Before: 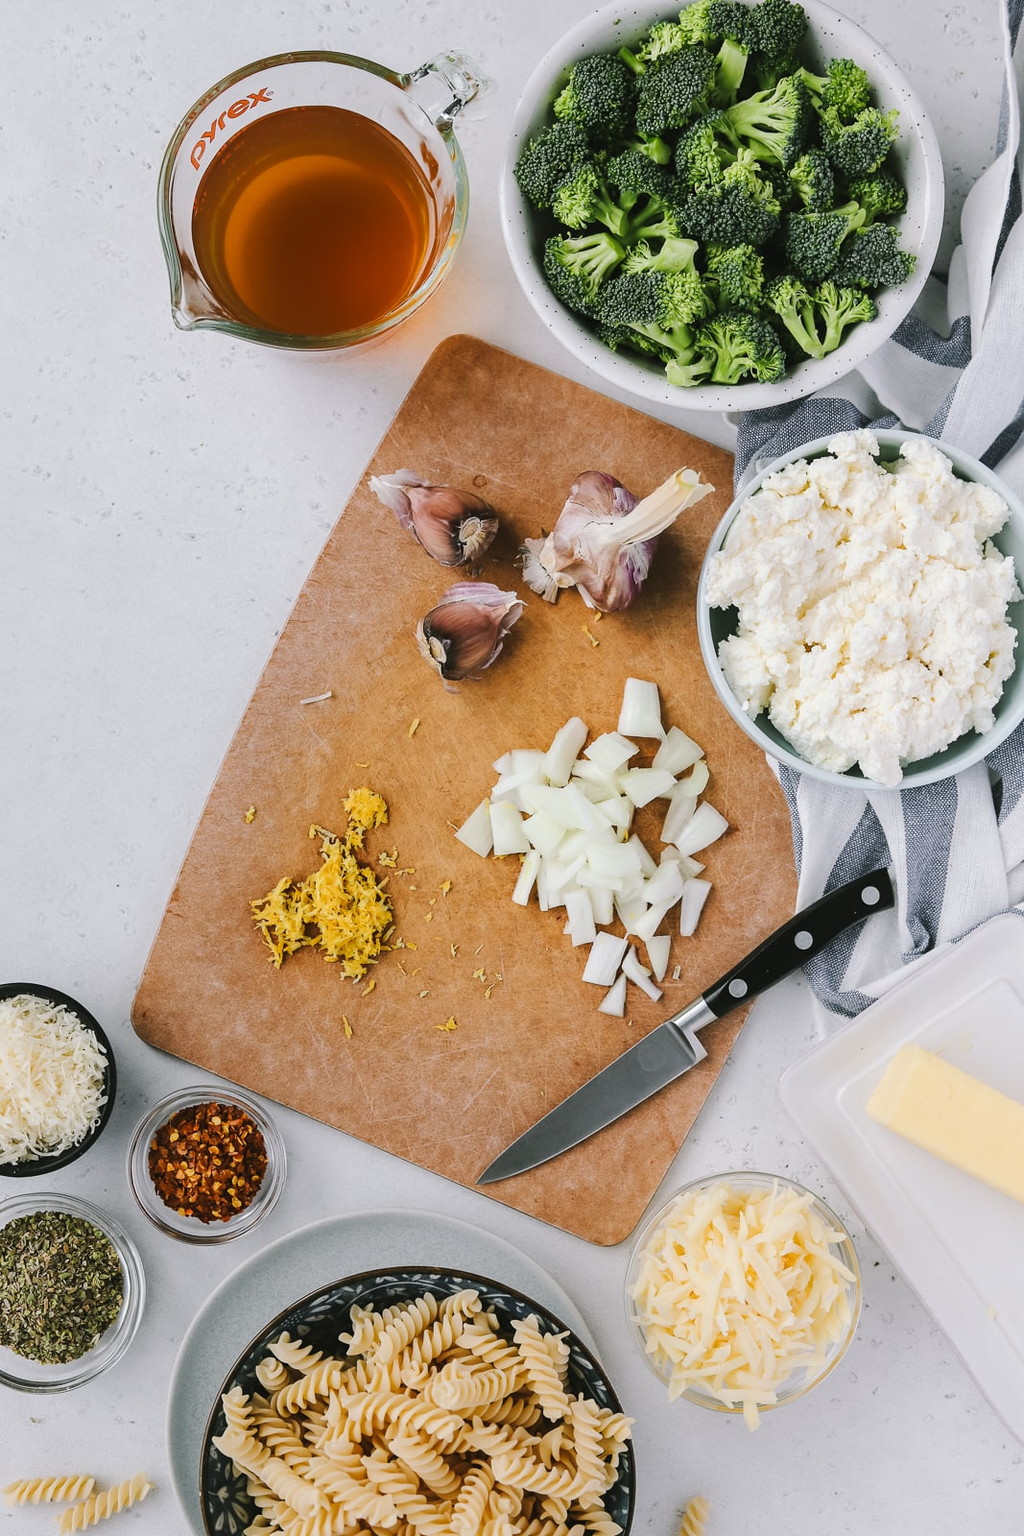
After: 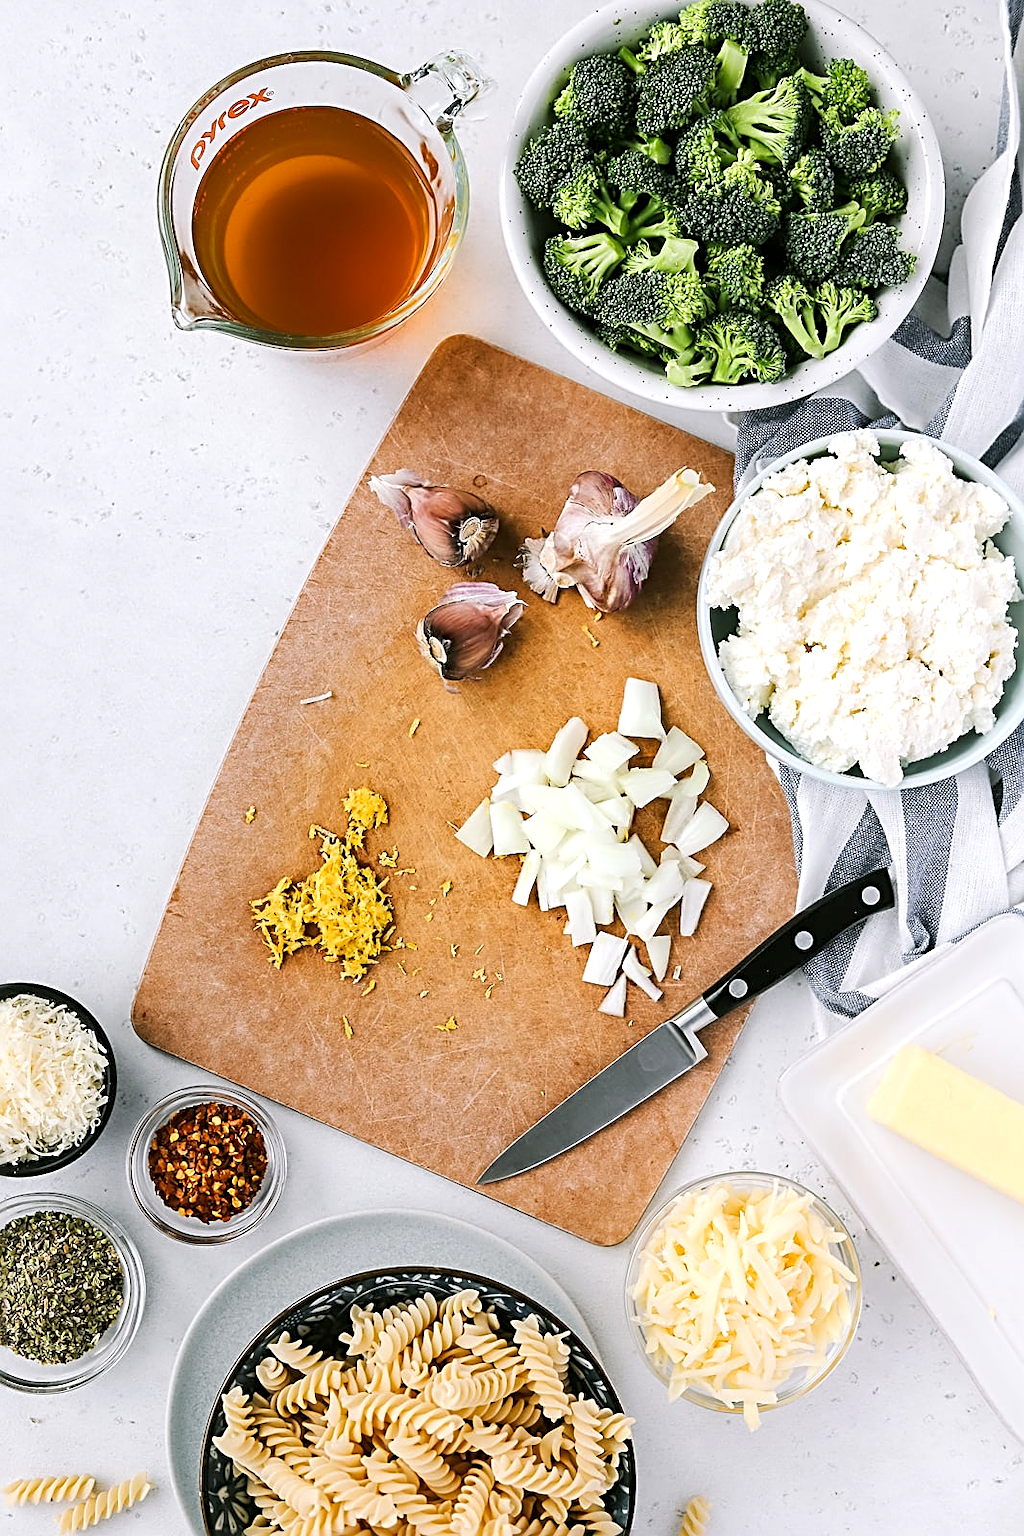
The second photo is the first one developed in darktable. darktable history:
exposure: black level correction 0.005, exposure 0.417 EV, compensate highlight preservation false
sharpen: radius 2.584, amount 0.688
